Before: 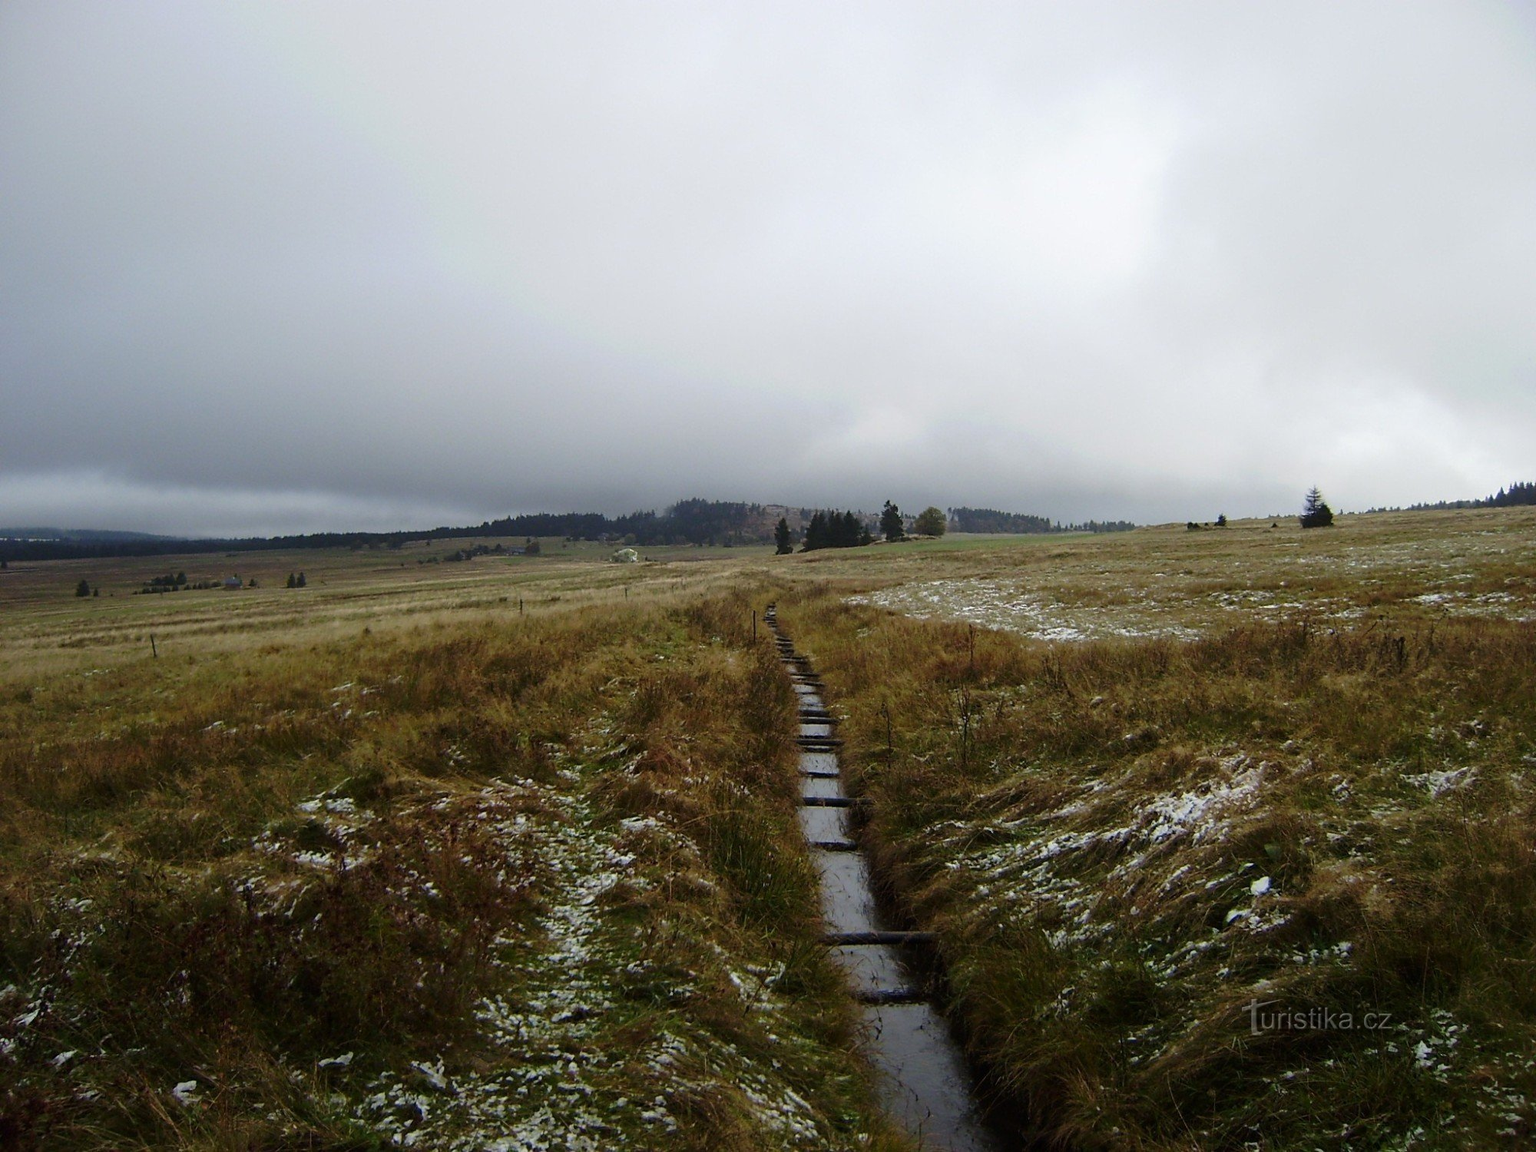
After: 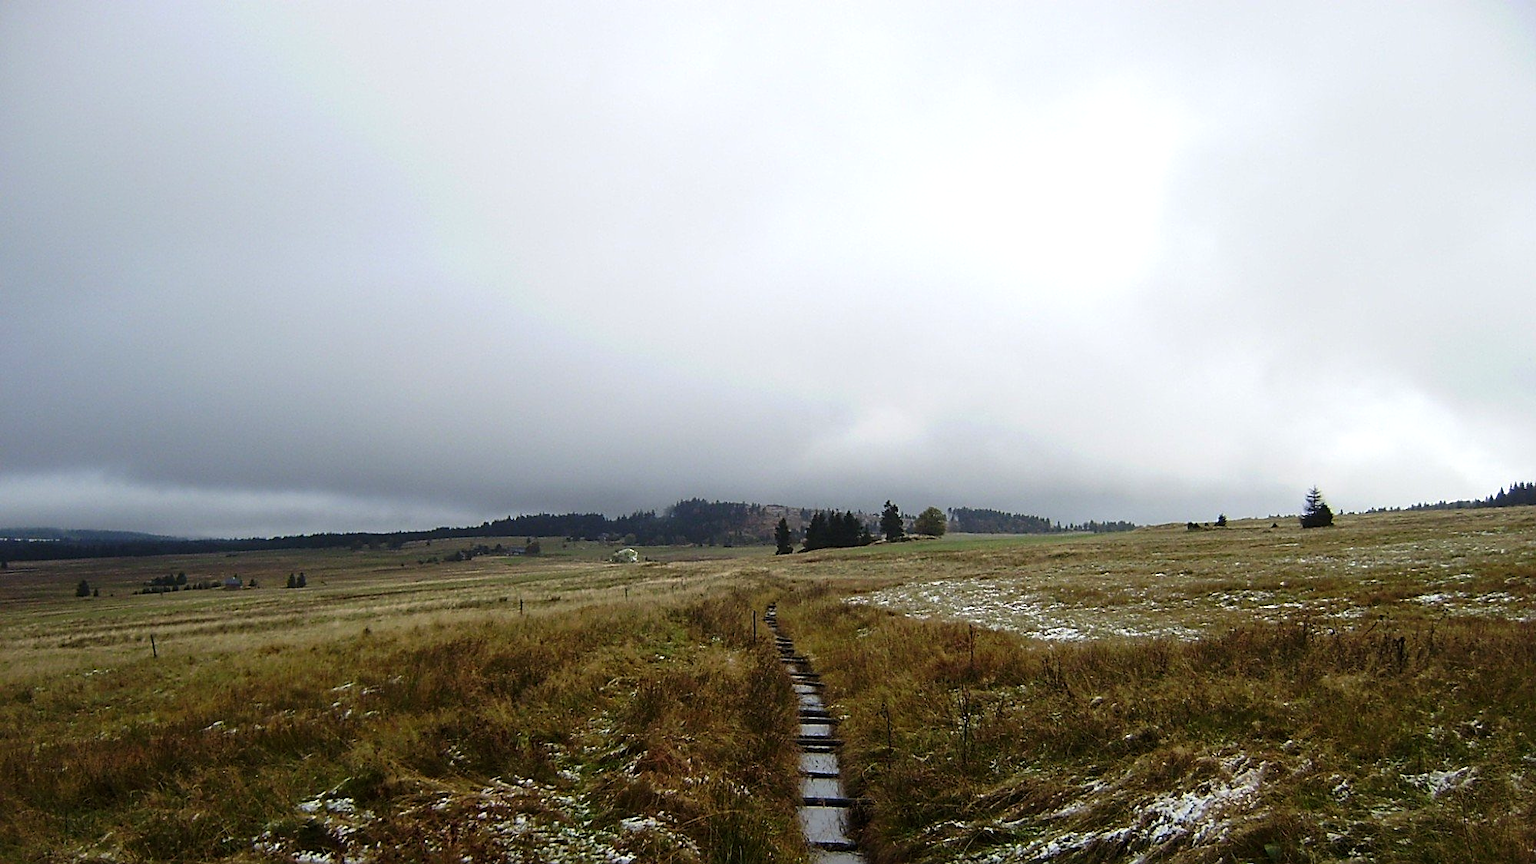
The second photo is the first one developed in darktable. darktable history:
sharpen: on, module defaults
color balance: contrast 10%
crop: bottom 24.988%
